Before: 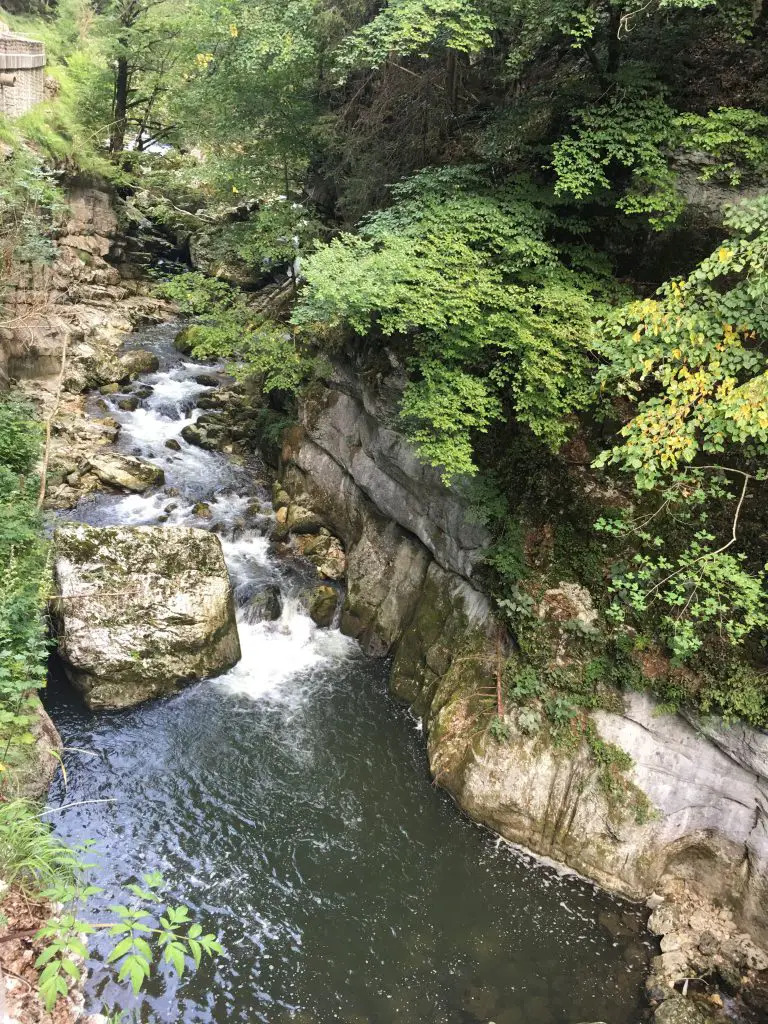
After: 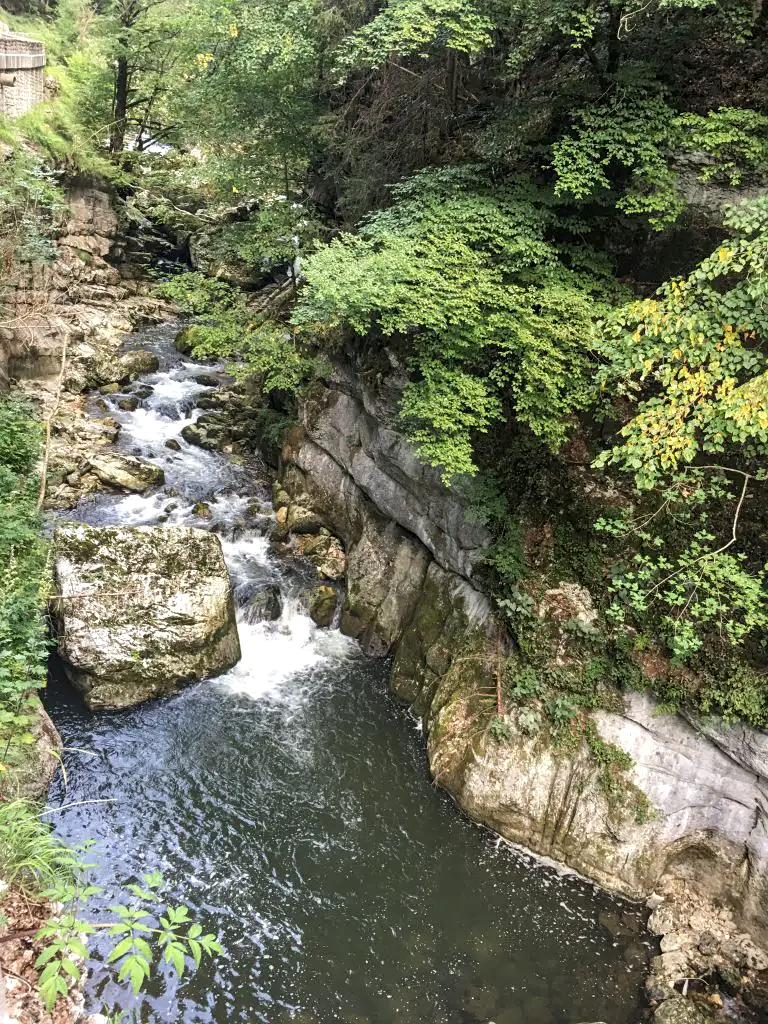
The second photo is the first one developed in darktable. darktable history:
local contrast: on, module defaults
sharpen: amount 0.205
